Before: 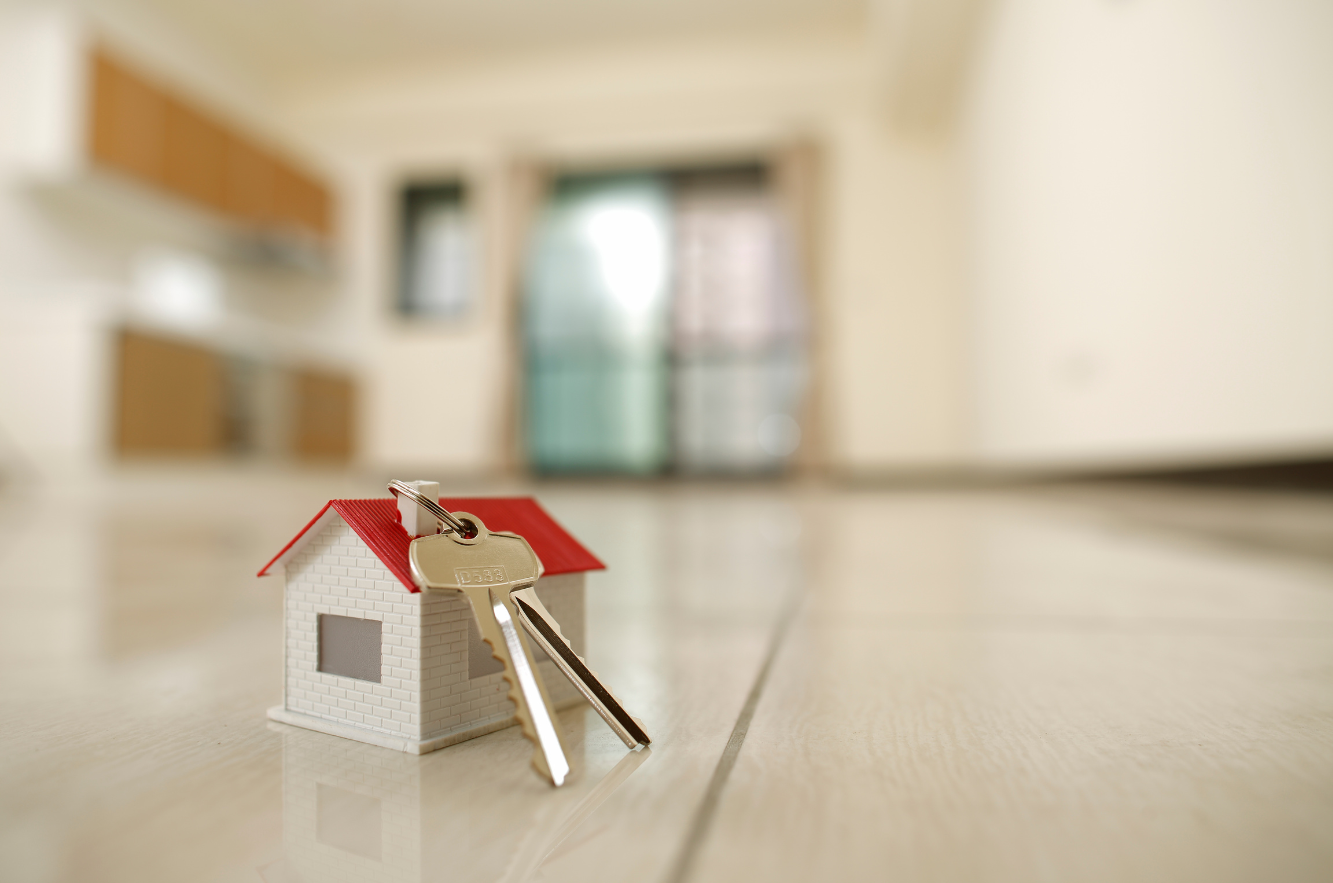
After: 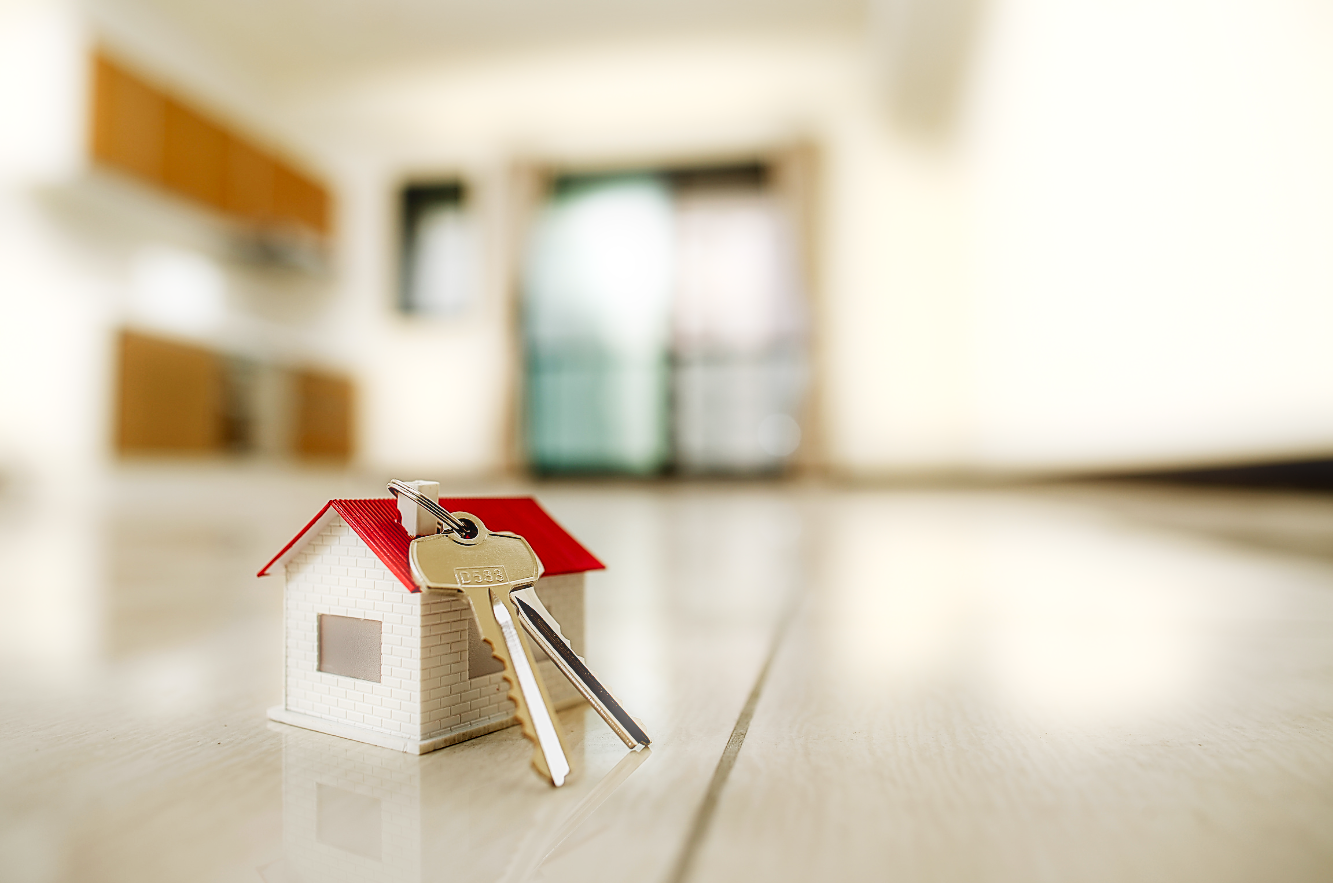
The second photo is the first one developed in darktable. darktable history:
local contrast: on, module defaults
sharpen: radius 1.4, amount 1.25, threshold 0.7
bloom: size 5%, threshold 95%, strength 15%
exposure: black level correction 0.001, compensate highlight preservation false
sigmoid: contrast 2, skew -0.2, preserve hue 0%, red attenuation 0.1, red rotation 0.035, green attenuation 0.1, green rotation -0.017, blue attenuation 0.15, blue rotation -0.052, base primaries Rec2020
